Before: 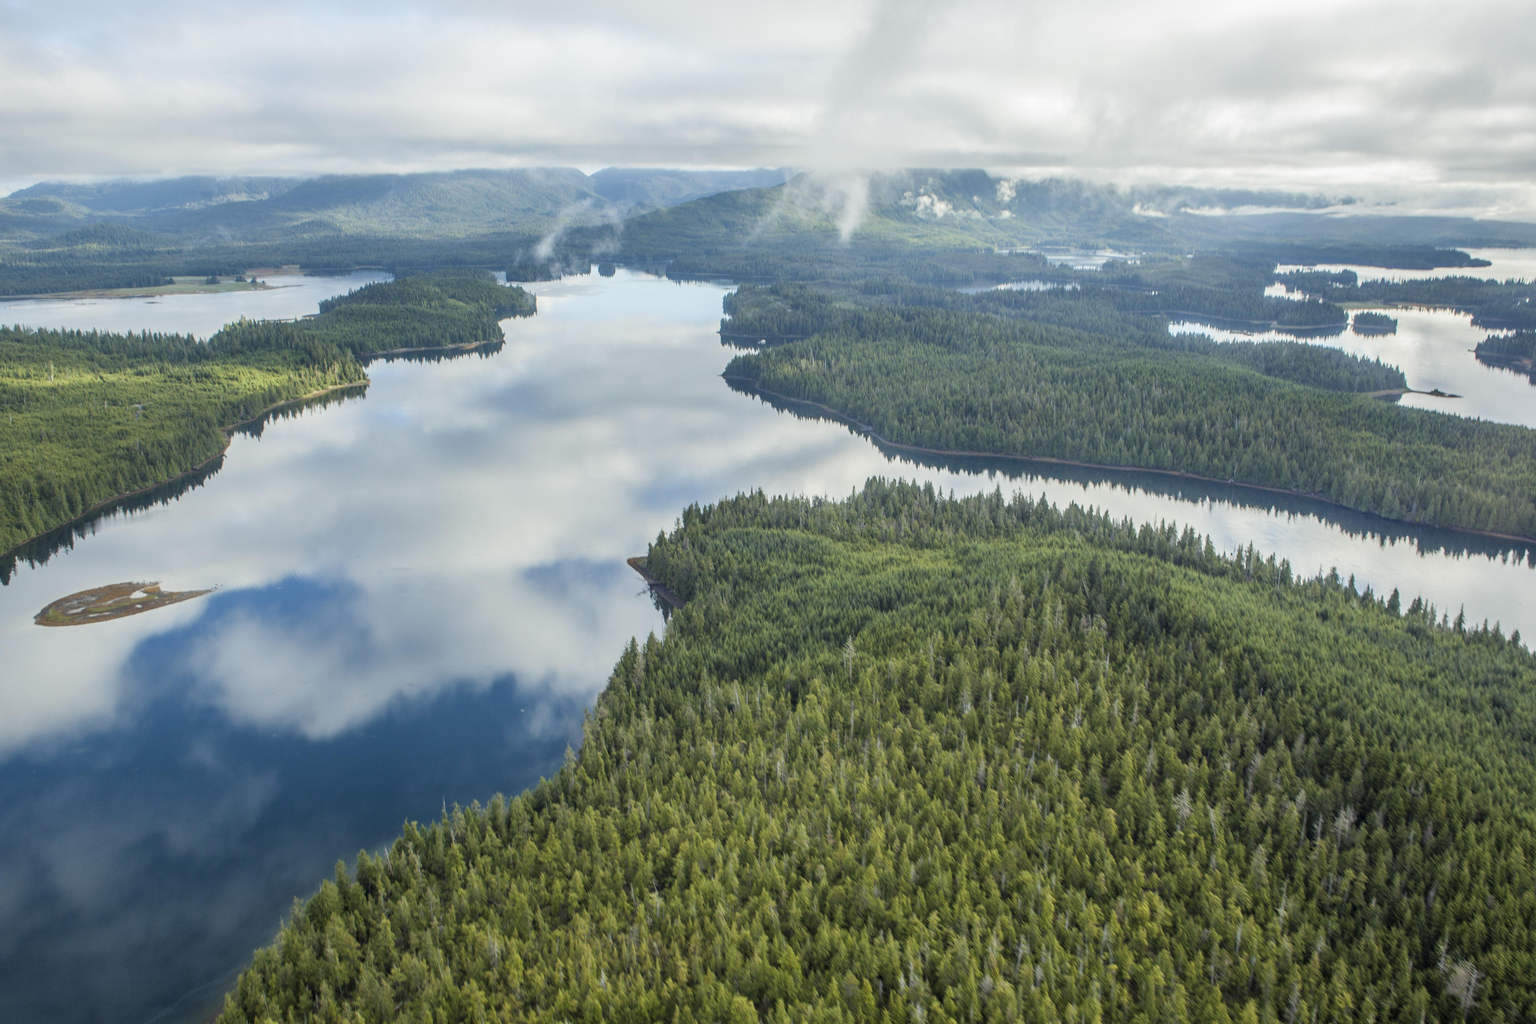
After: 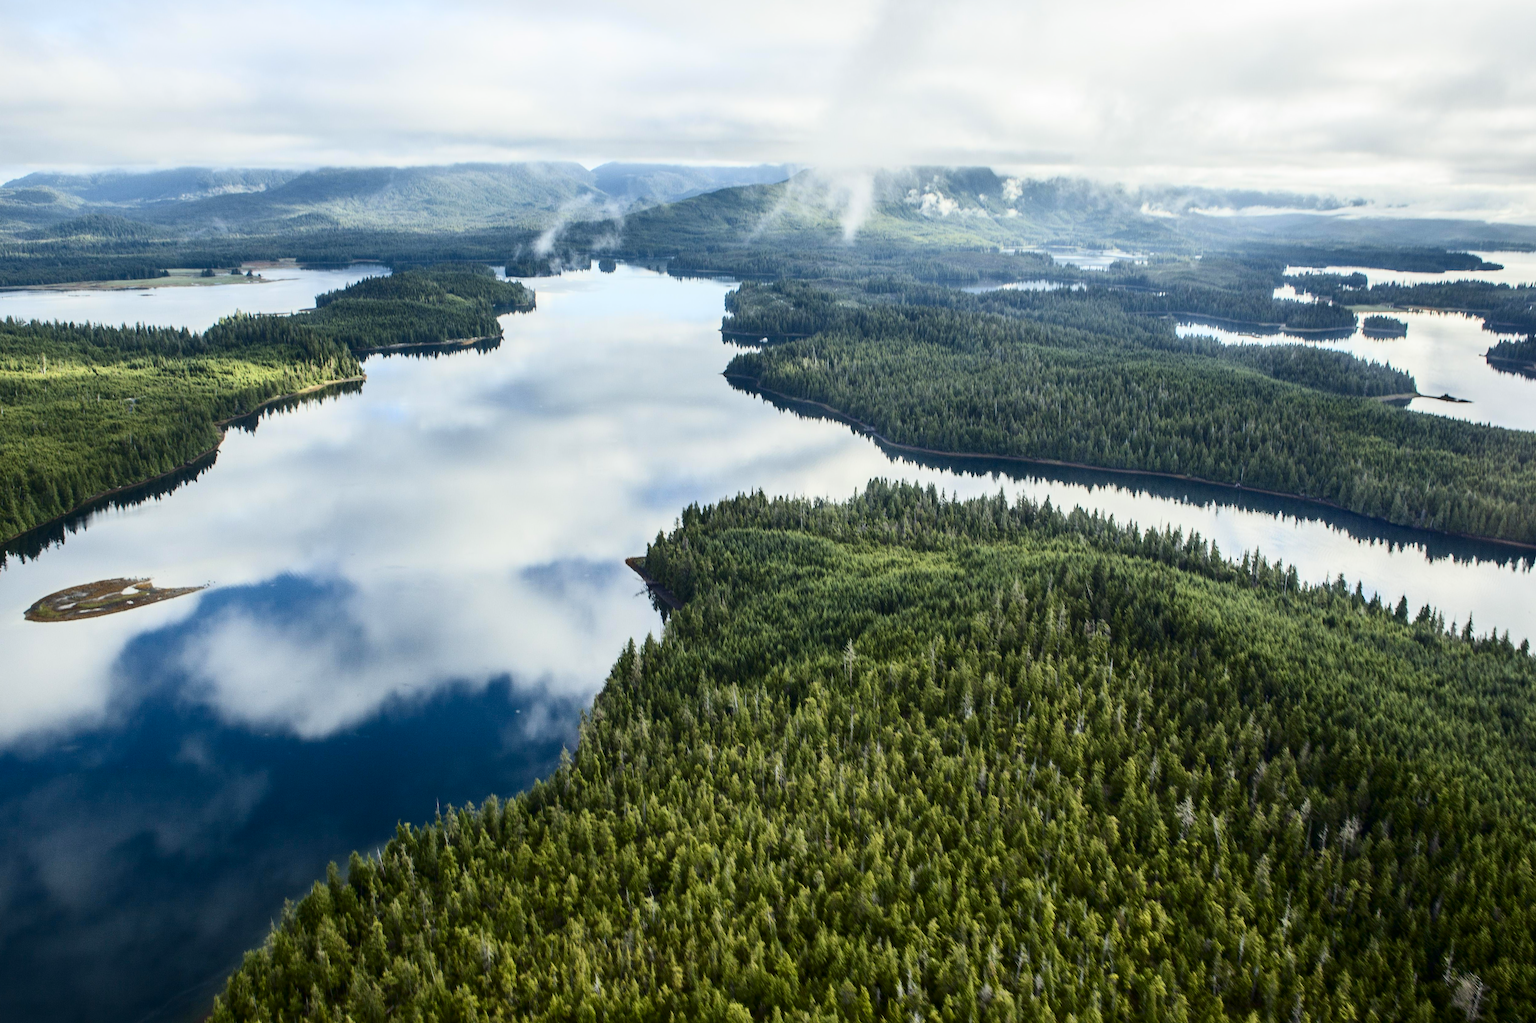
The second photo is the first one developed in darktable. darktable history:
contrast brightness saturation: contrast 0.32, brightness -0.08, saturation 0.17
crop and rotate: angle -0.5°
